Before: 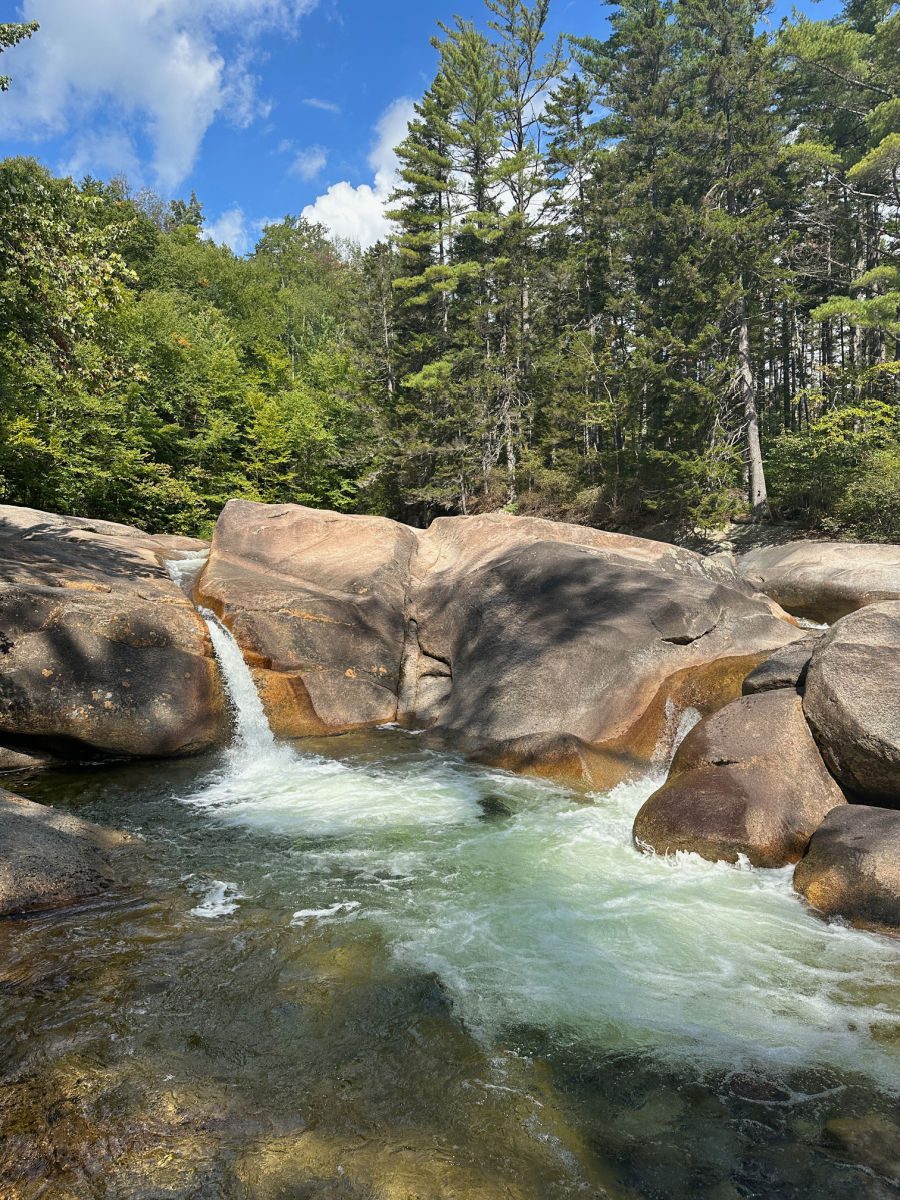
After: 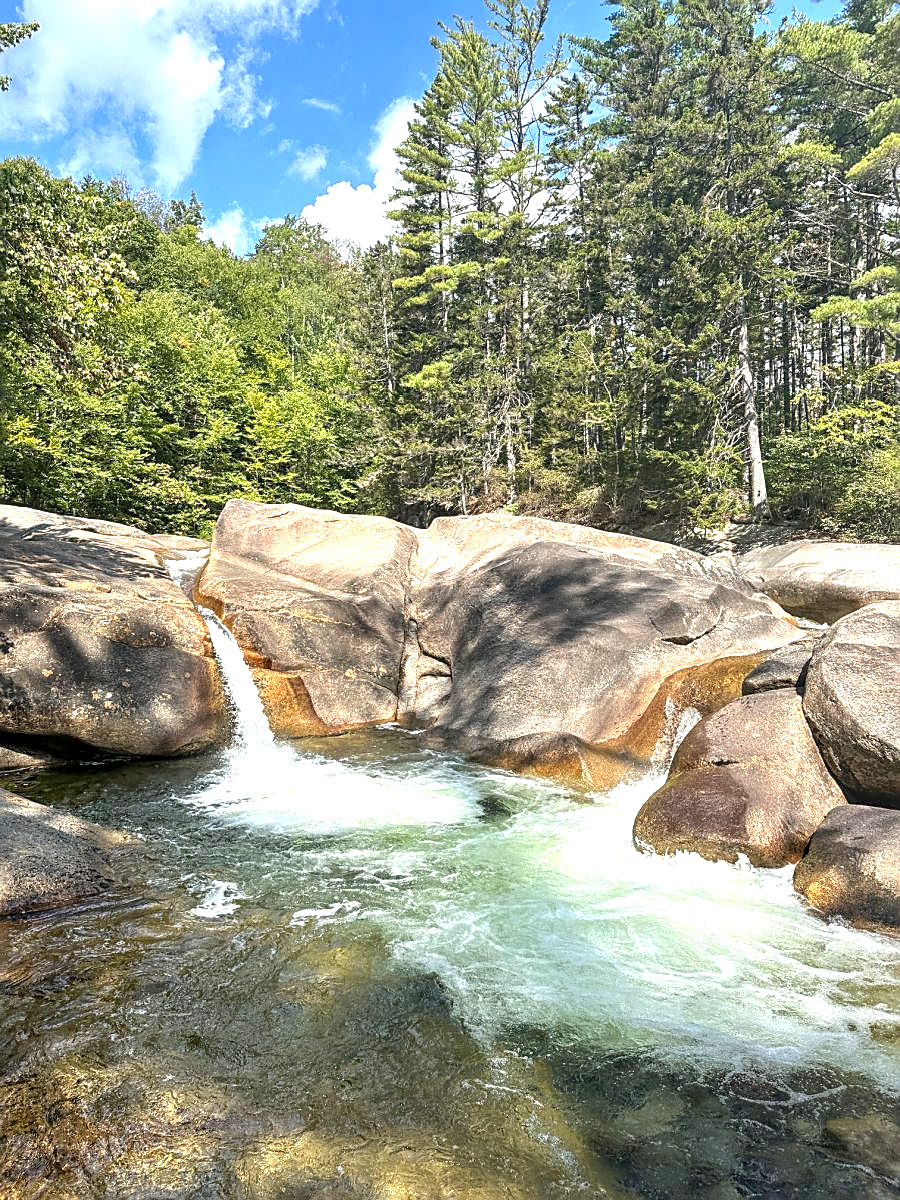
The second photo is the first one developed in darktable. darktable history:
local contrast: on, module defaults
contrast brightness saturation: saturation -0.02
sharpen: on, module defaults
exposure: exposure 0.991 EV, compensate highlight preservation false
